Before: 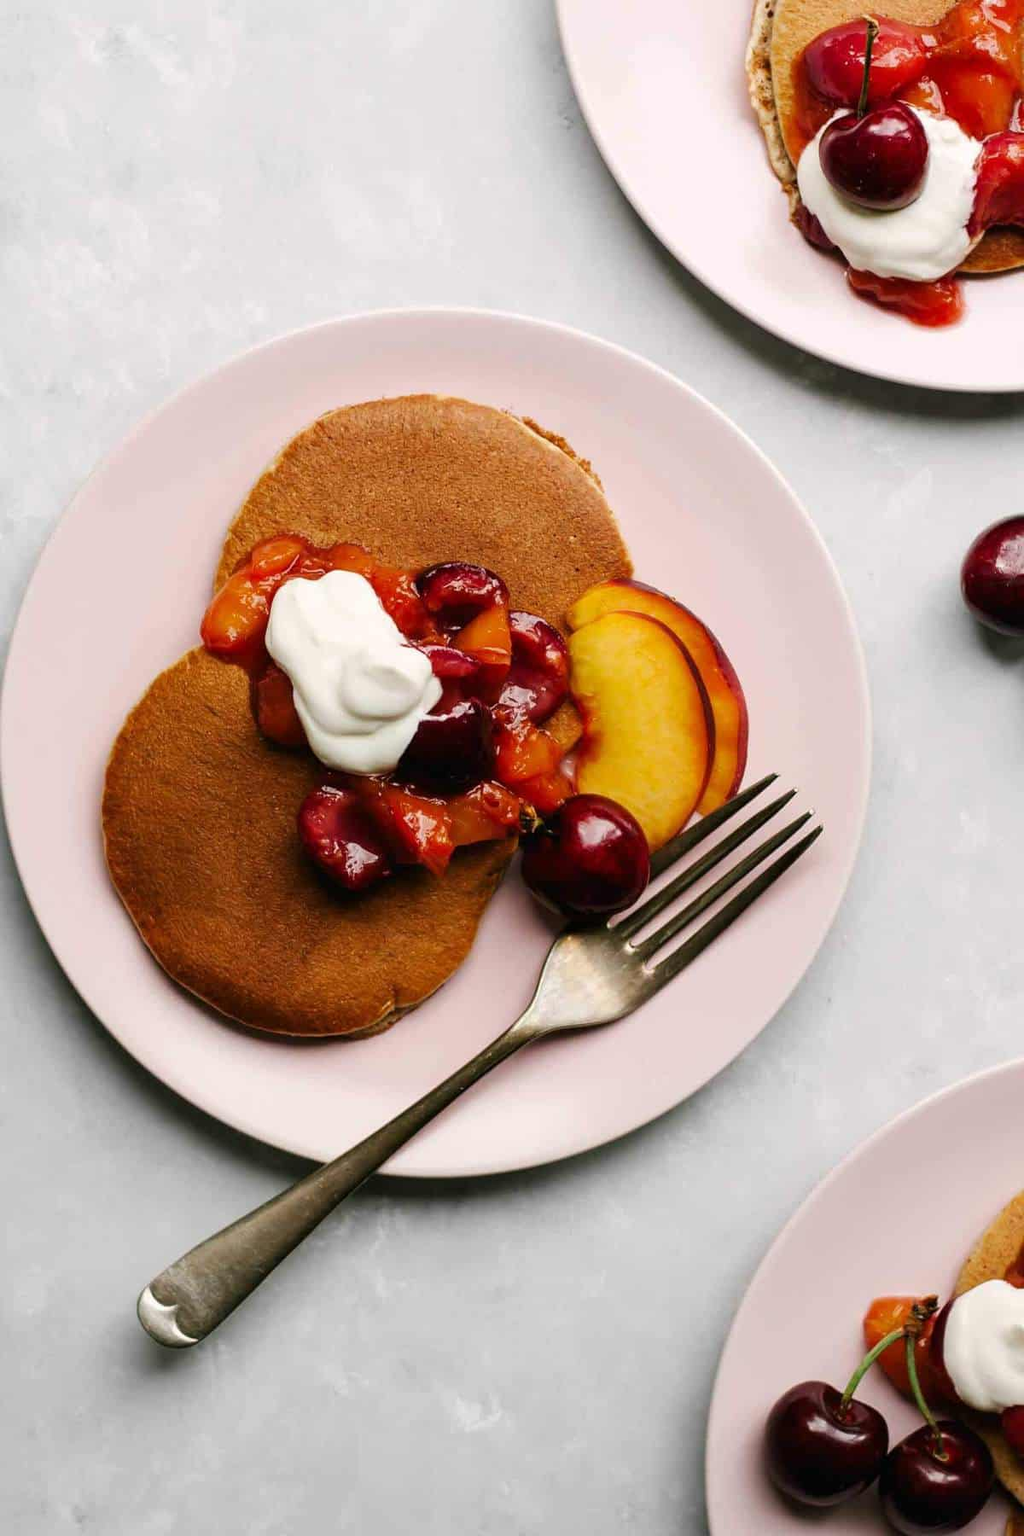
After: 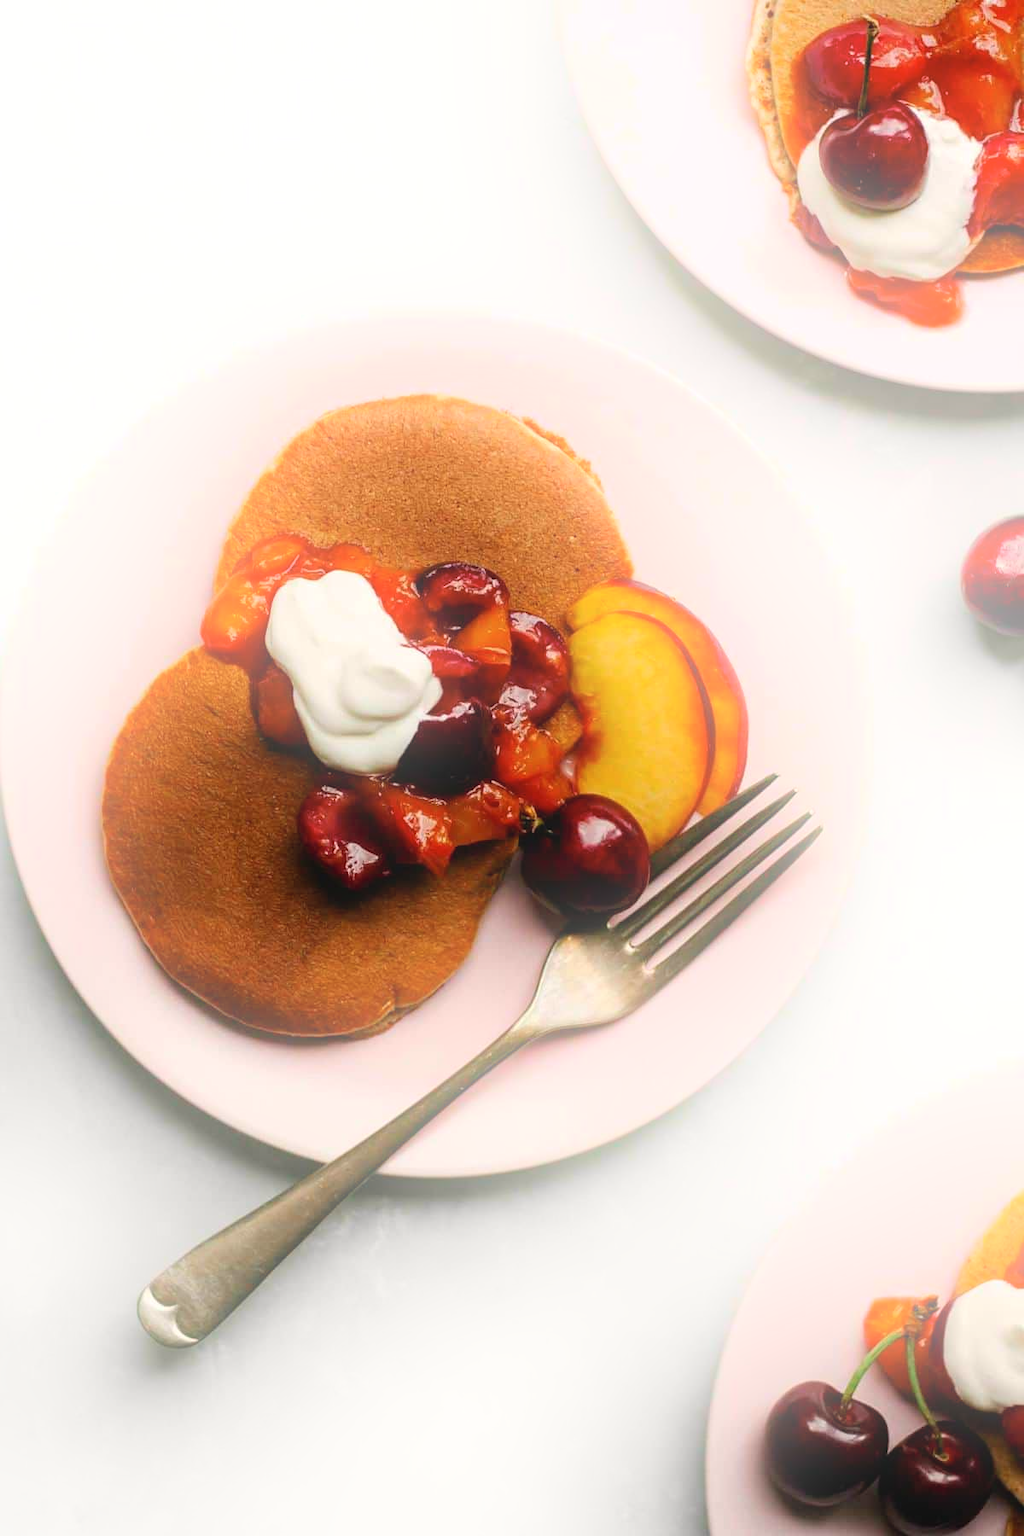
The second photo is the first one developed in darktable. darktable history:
white balance: red 1.009, blue 0.985
bloom: on, module defaults
